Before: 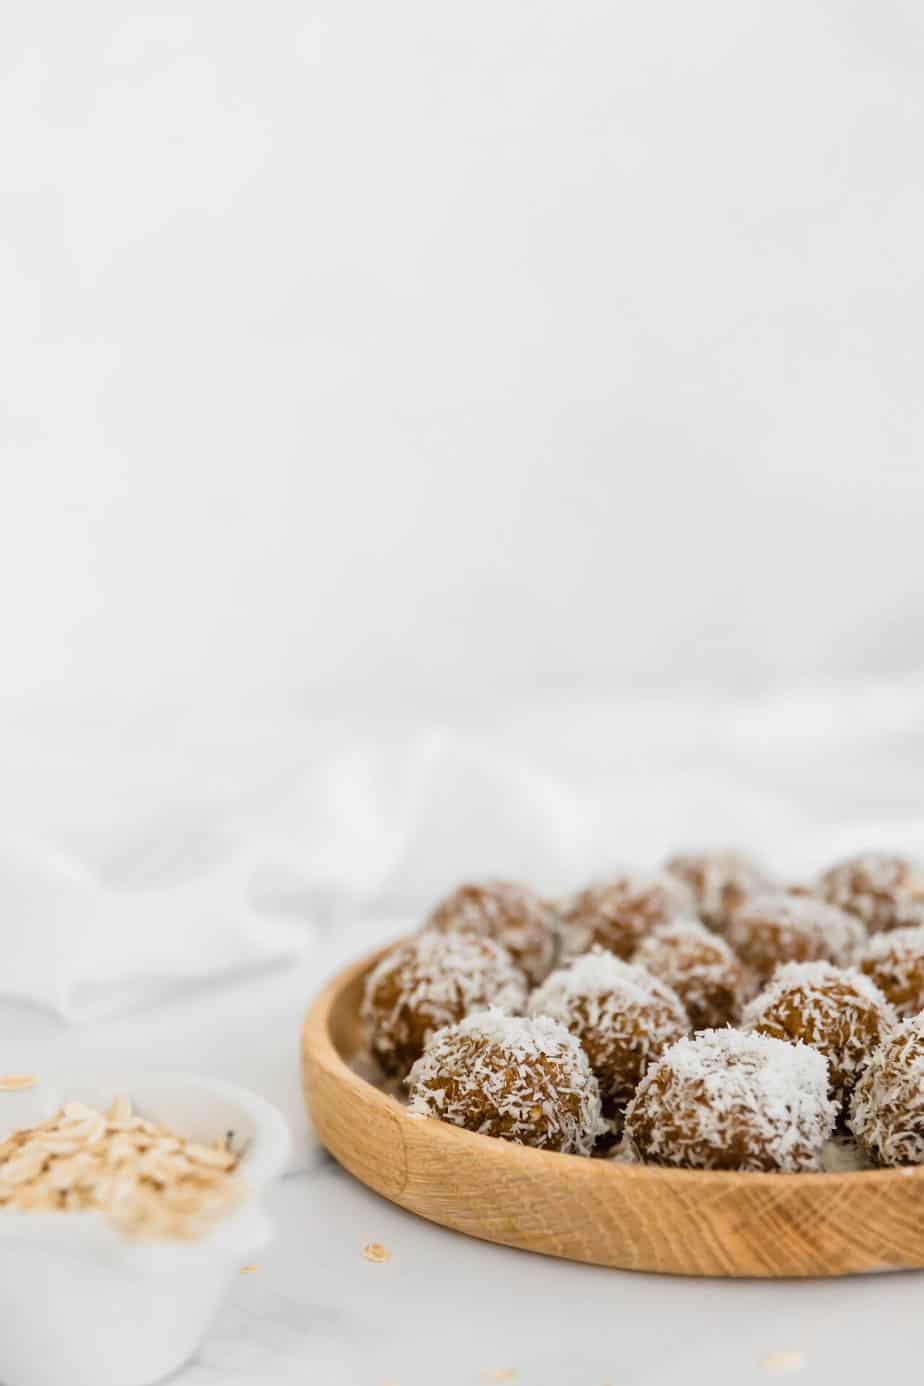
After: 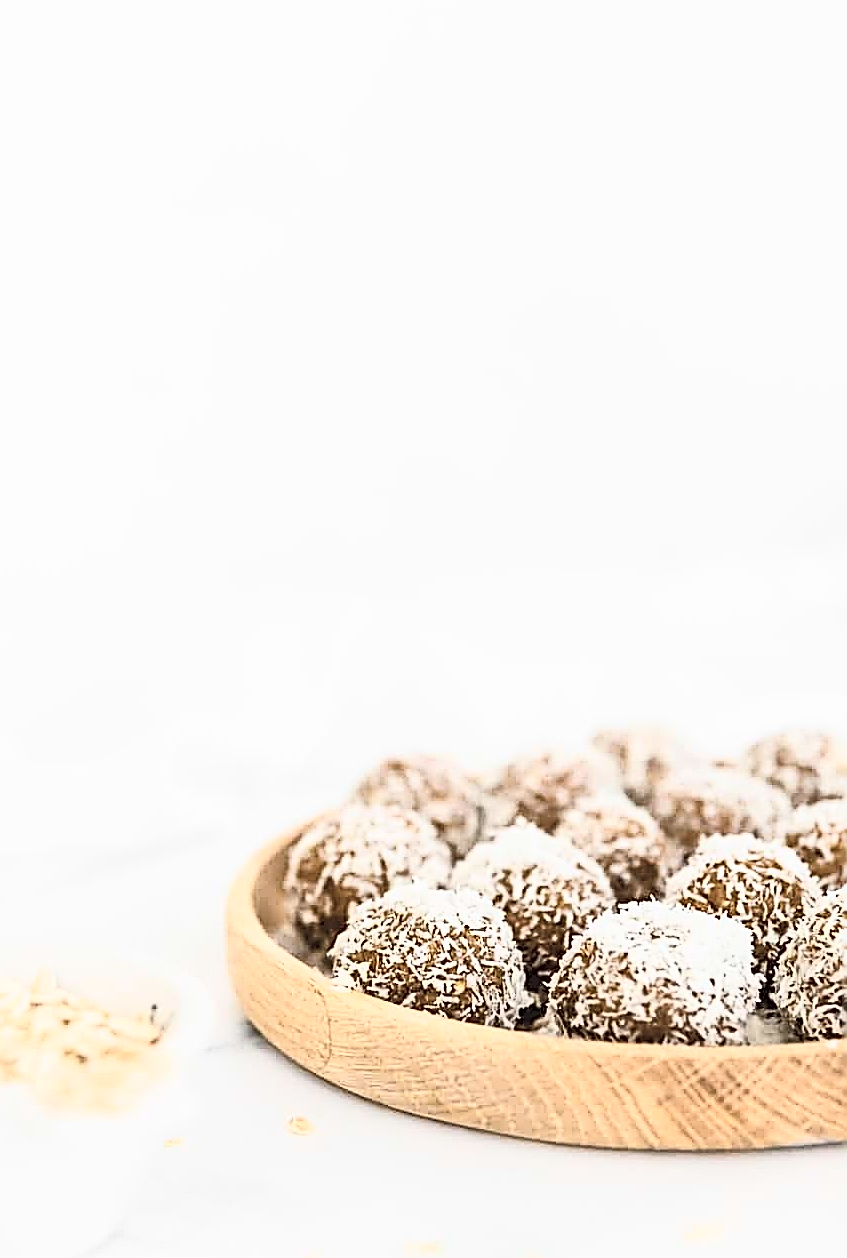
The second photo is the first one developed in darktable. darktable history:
sharpen: amount 2
crop and rotate: left 8.262%, top 9.226%
contrast brightness saturation: contrast 0.43, brightness 0.56, saturation -0.19
